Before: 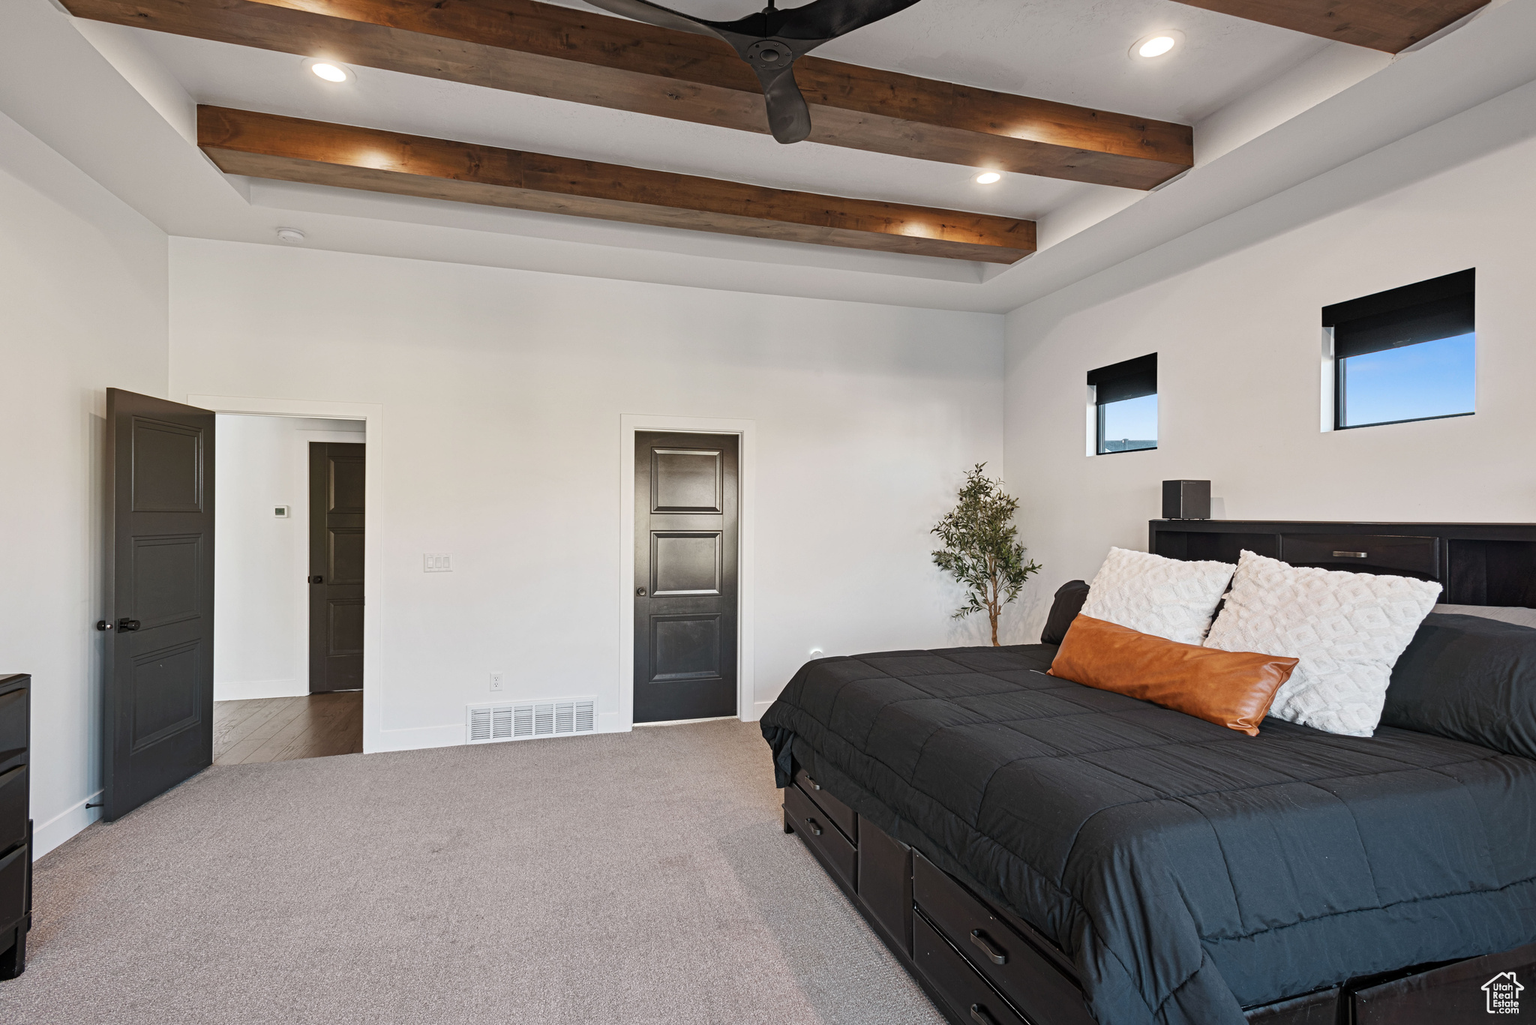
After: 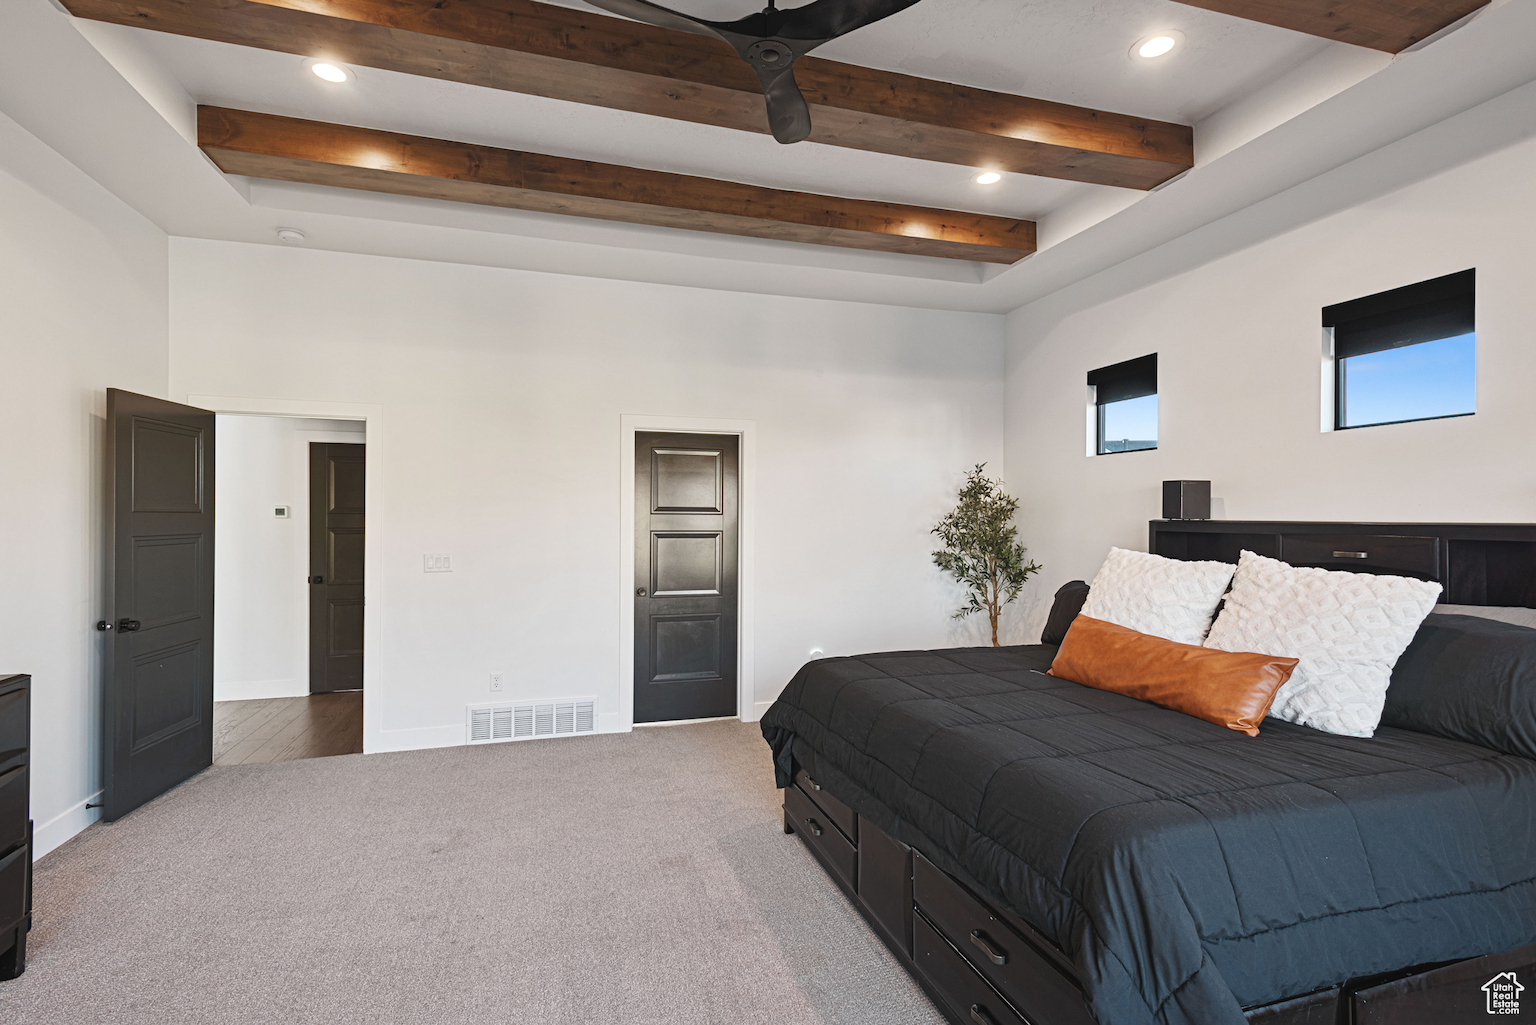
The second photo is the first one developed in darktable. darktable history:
exposure: black level correction -0.004, exposure 0.053 EV, compensate highlight preservation false
